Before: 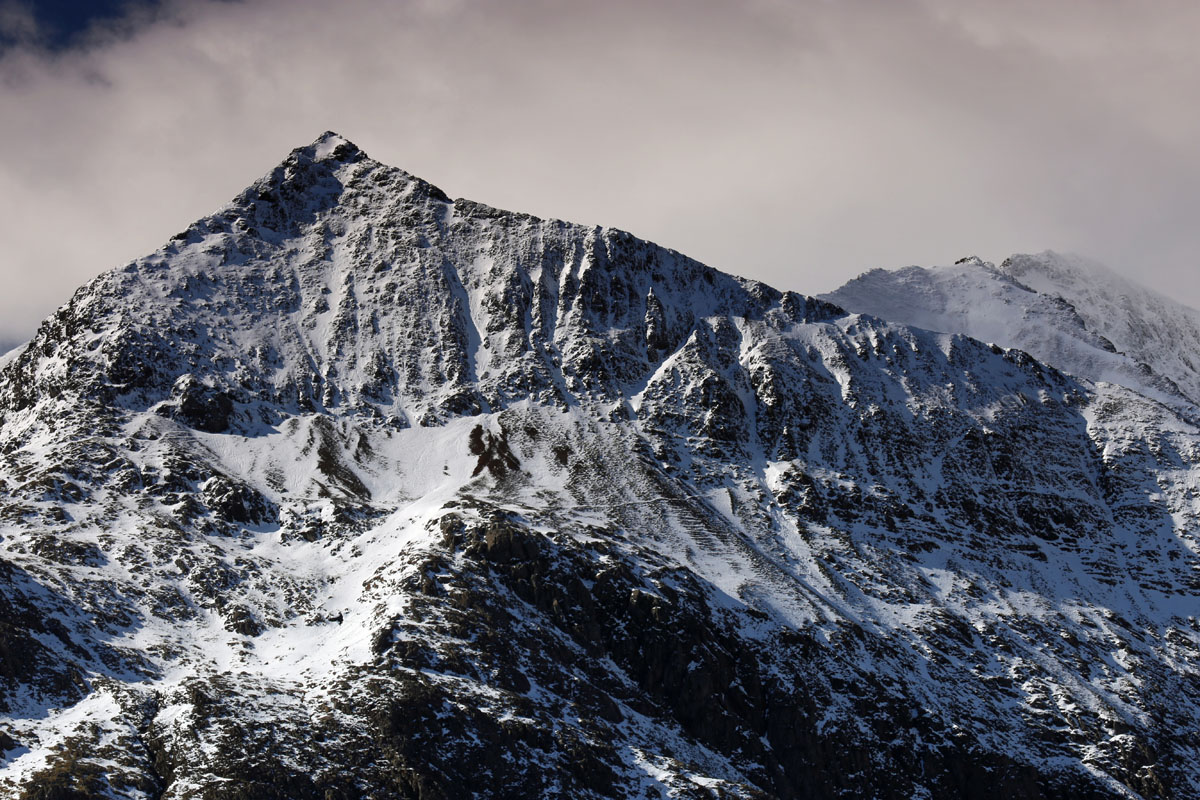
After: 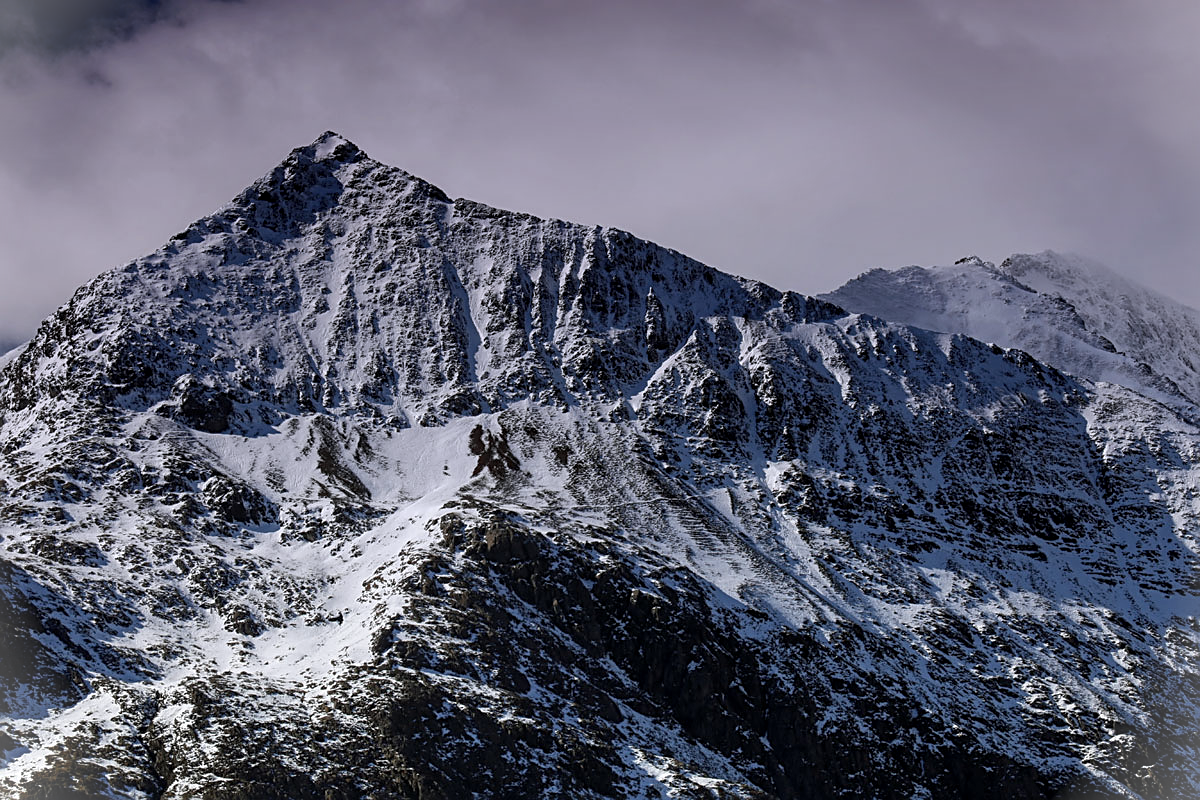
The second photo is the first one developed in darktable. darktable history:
local contrast: on, module defaults
vignetting: fall-off start 100%, brightness 0.3, saturation 0
graduated density: hue 238.83°, saturation 50%
sharpen: on, module defaults
